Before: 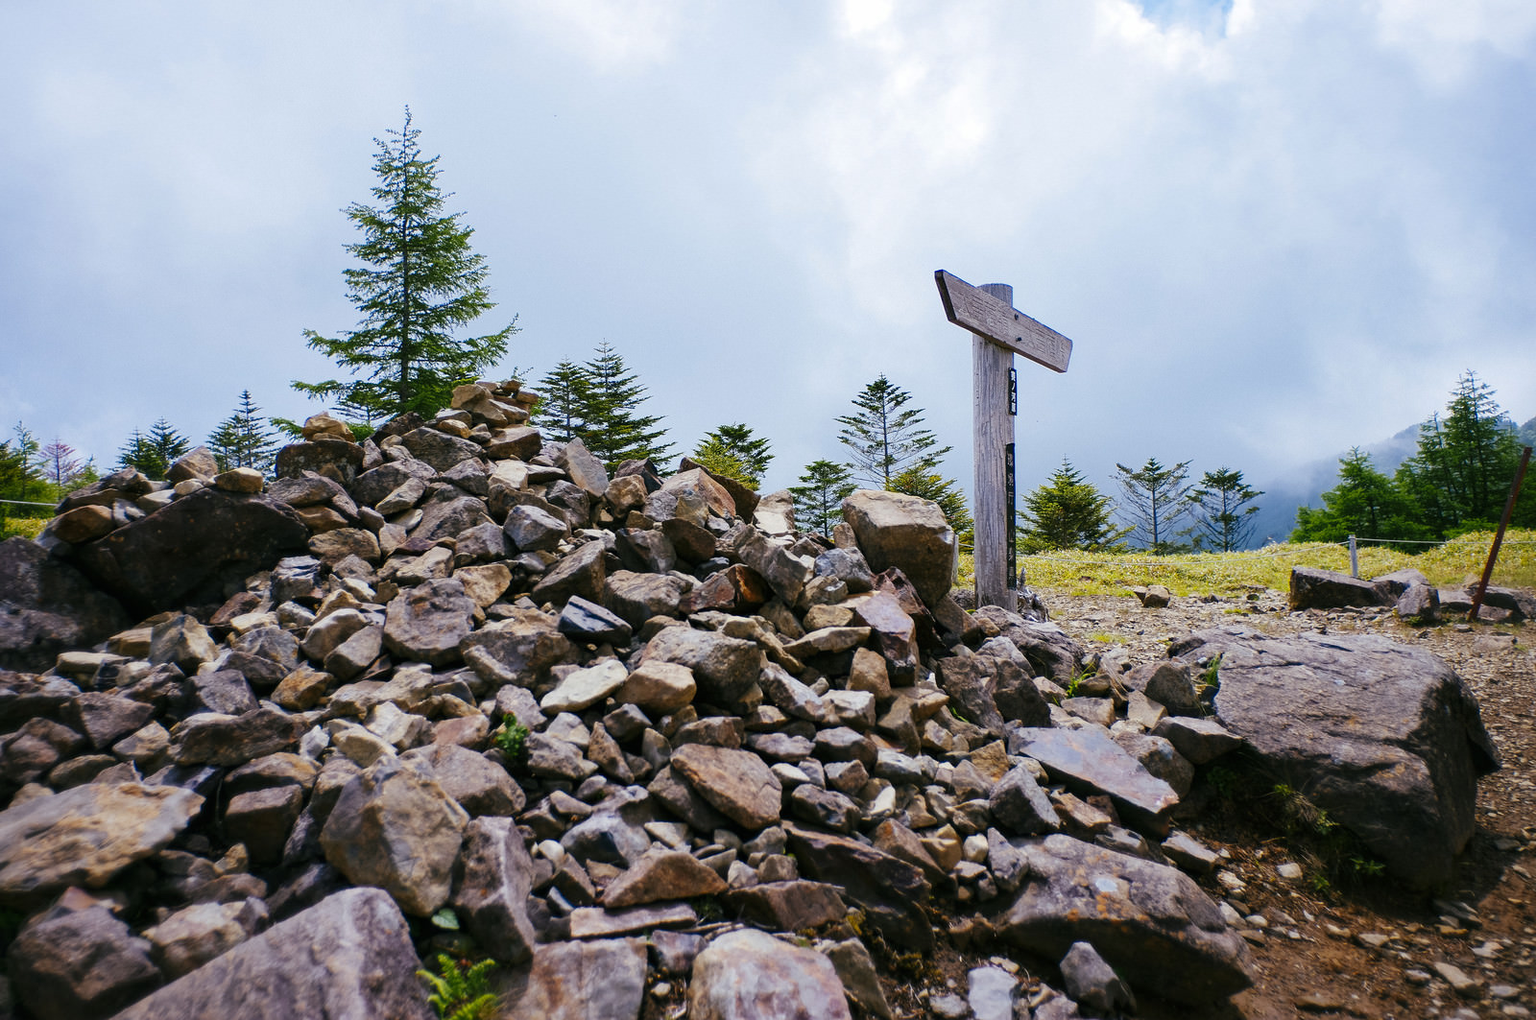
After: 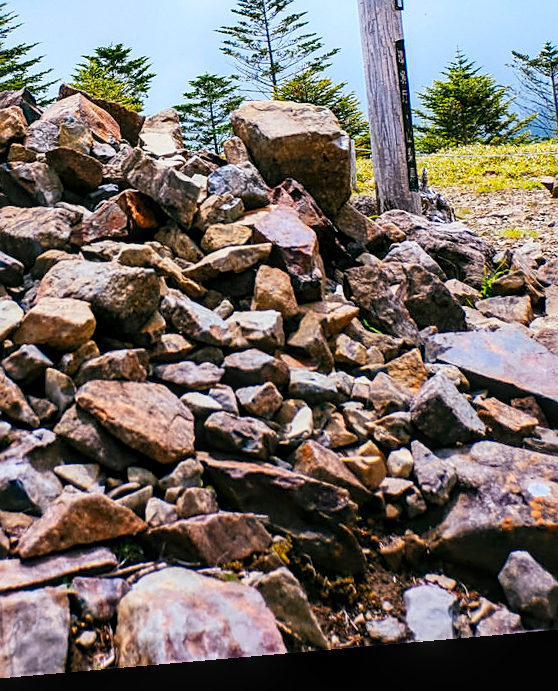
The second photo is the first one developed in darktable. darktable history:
rotate and perspective: rotation -4.98°, automatic cropping off
exposure: compensate highlight preservation false
crop: left 40.878%, top 39.176%, right 25.993%, bottom 3.081%
sharpen: on, module defaults
tone equalizer: on, module defaults
contrast brightness saturation: contrast 0.2, brightness 0.16, saturation 0.22
local contrast: detail 130%
